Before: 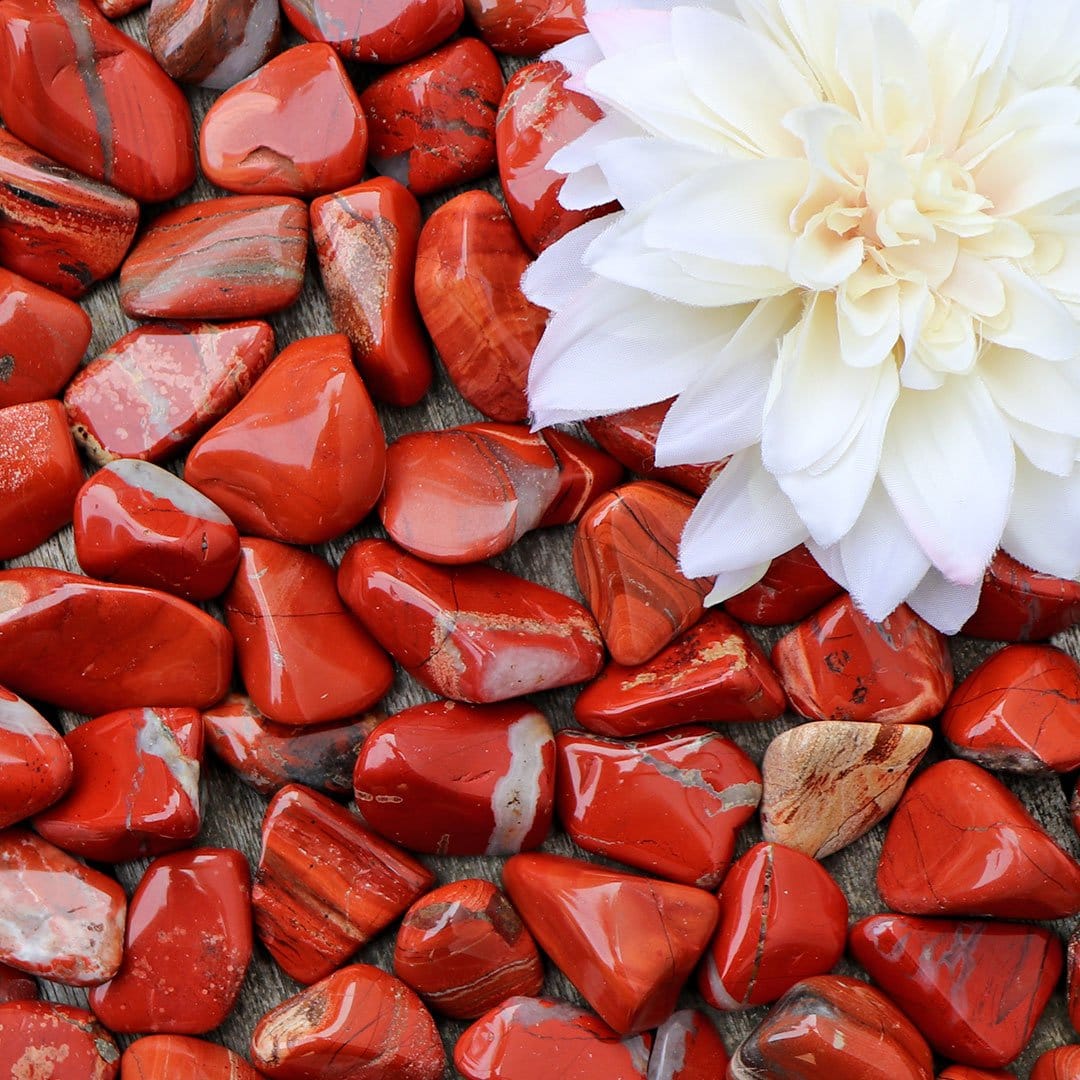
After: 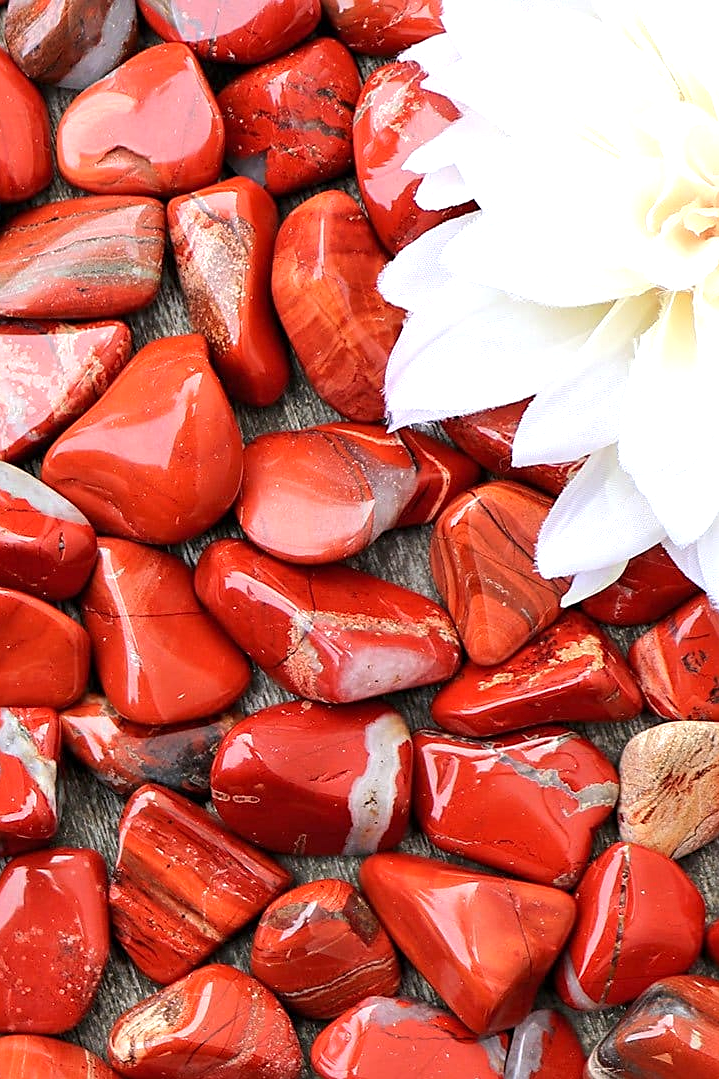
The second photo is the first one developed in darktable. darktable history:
exposure: exposure 0.632 EV, compensate highlight preservation false
crop and rotate: left 13.33%, right 20.061%
sharpen: on, module defaults
